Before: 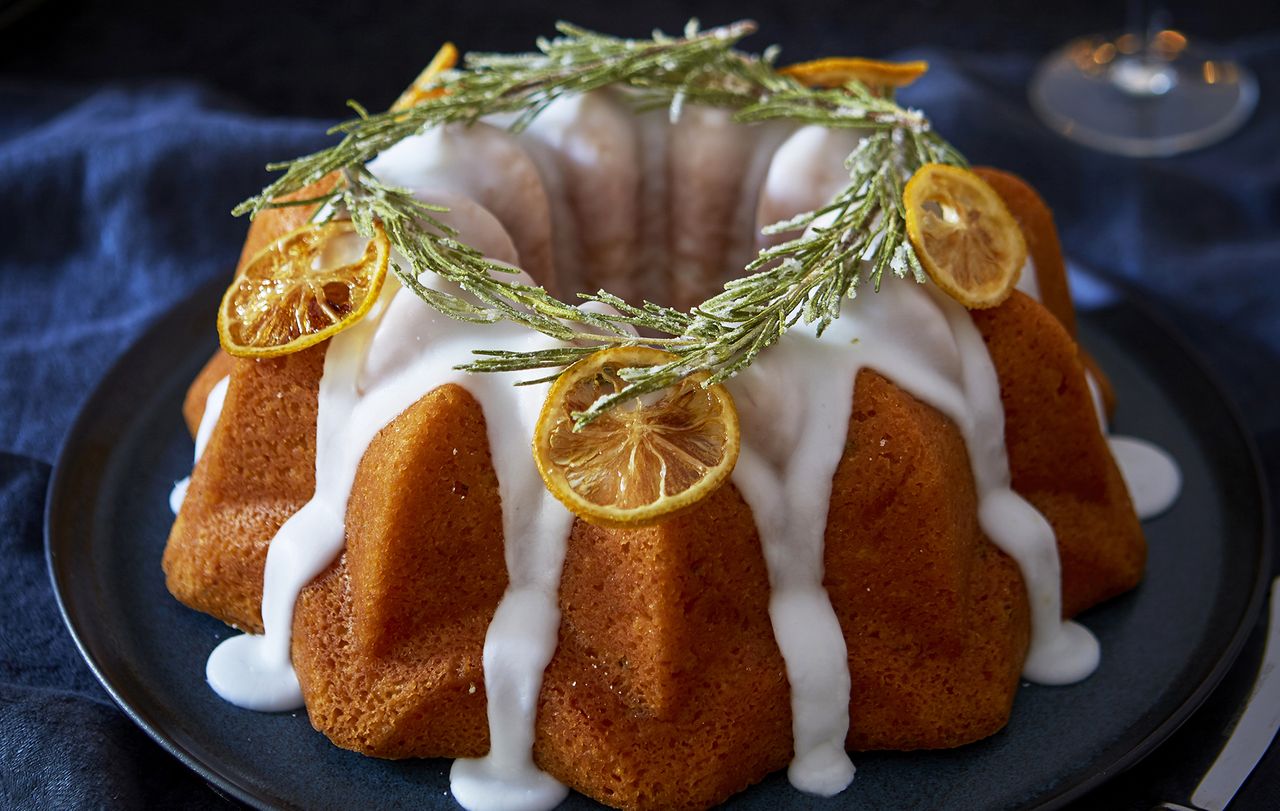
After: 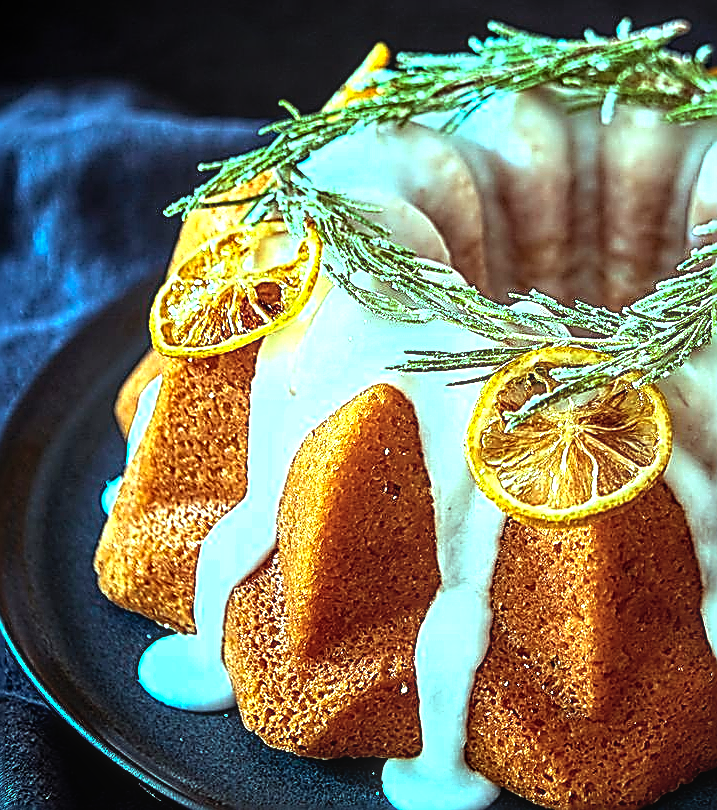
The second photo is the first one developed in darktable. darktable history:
exposure: exposure 1 EV, compensate highlight preservation false
sharpen: amount 1.985
crop: left 5.338%, right 38.645%
color balance rgb: power › luminance -3.998%, power › hue 141.17°, highlights gain › chroma 7.416%, highlights gain › hue 183.65°, perceptual saturation grading › global saturation 0.159%, perceptual brilliance grading › highlights 14.322%, perceptual brilliance grading › mid-tones -4.942%, perceptual brilliance grading › shadows -26.67%
local contrast: on, module defaults
